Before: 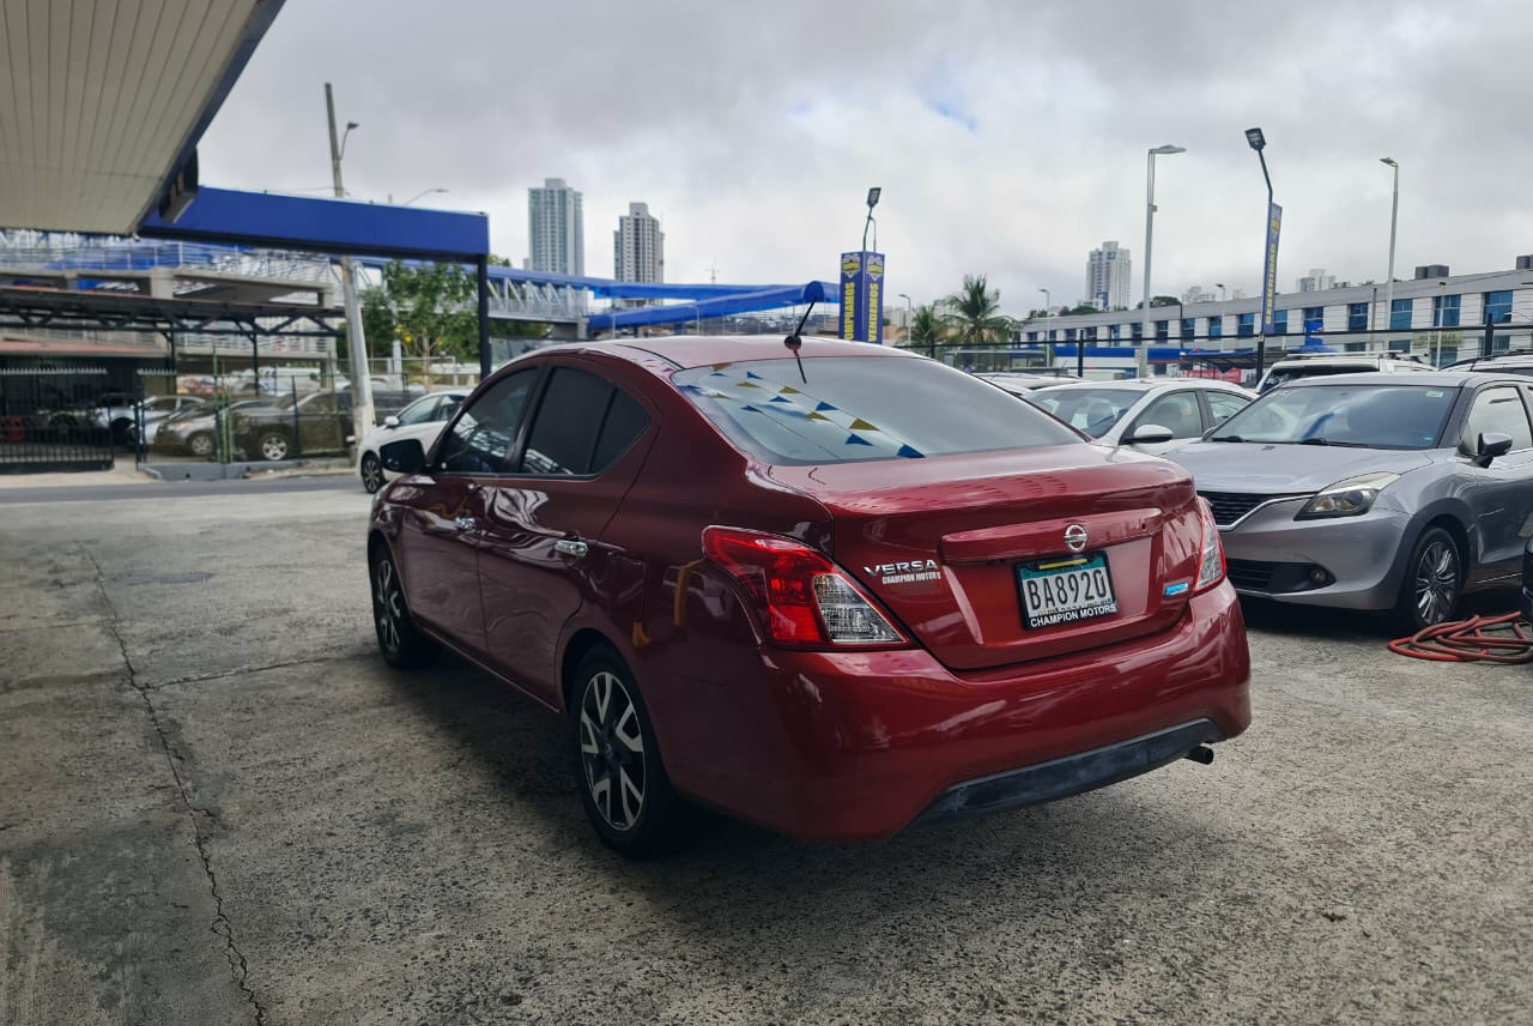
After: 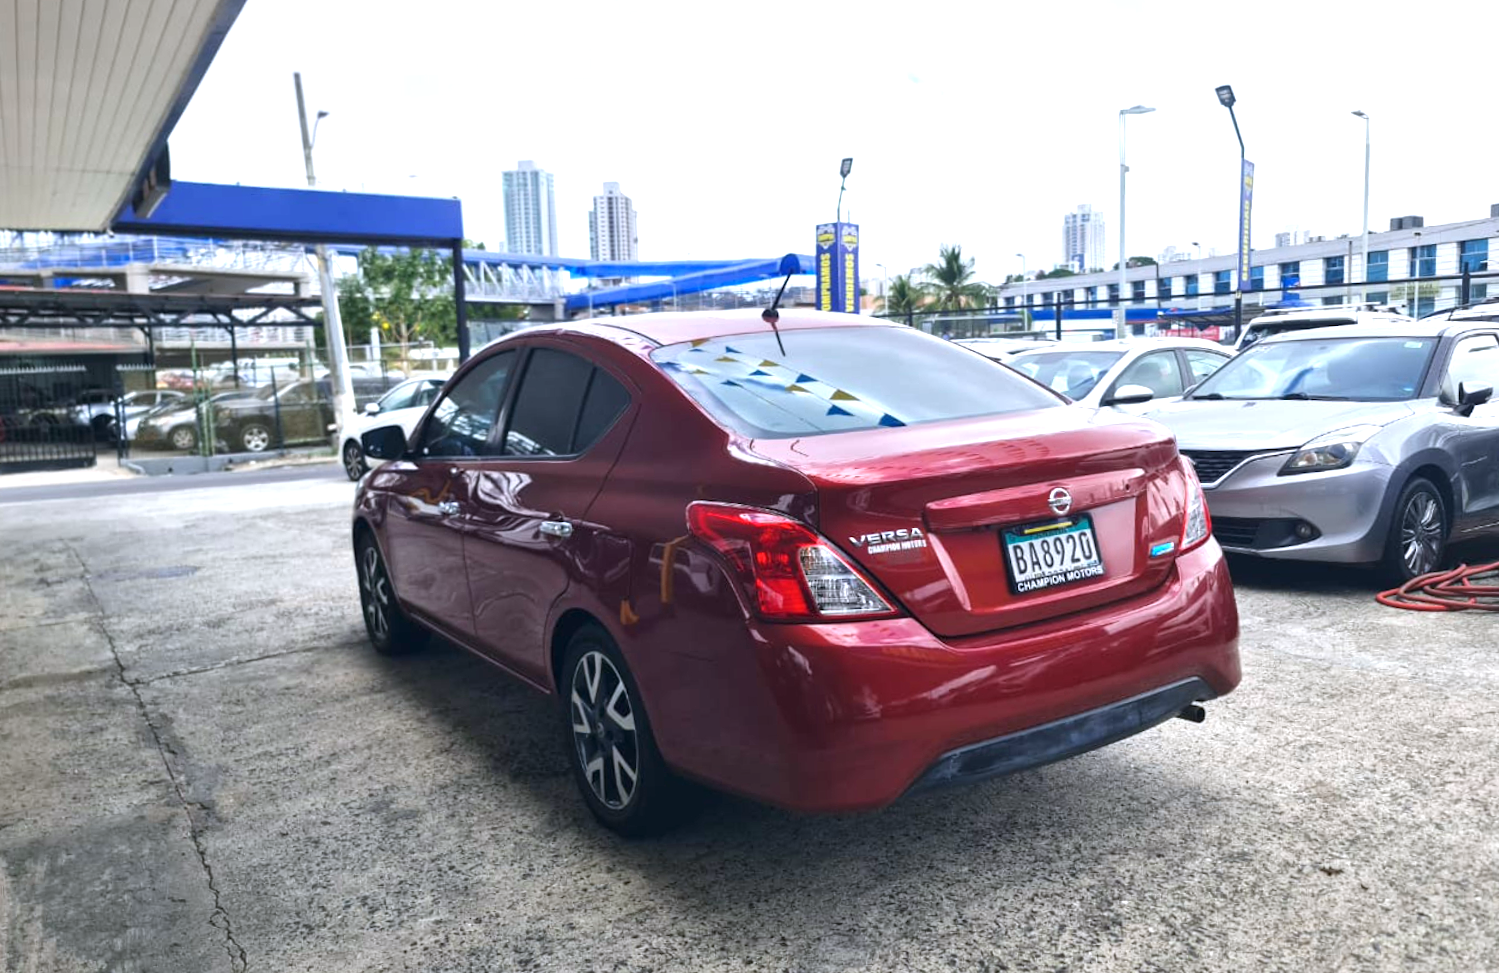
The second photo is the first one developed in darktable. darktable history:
exposure: black level correction 0, exposure 1.173 EV, compensate exposure bias true, compensate highlight preservation false
rotate and perspective: rotation -2°, crop left 0.022, crop right 0.978, crop top 0.049, crop bottom 0.951
color calibration: illuminant as shot in camera, x 0.358, y 0.373, temperature 4628.91 K
